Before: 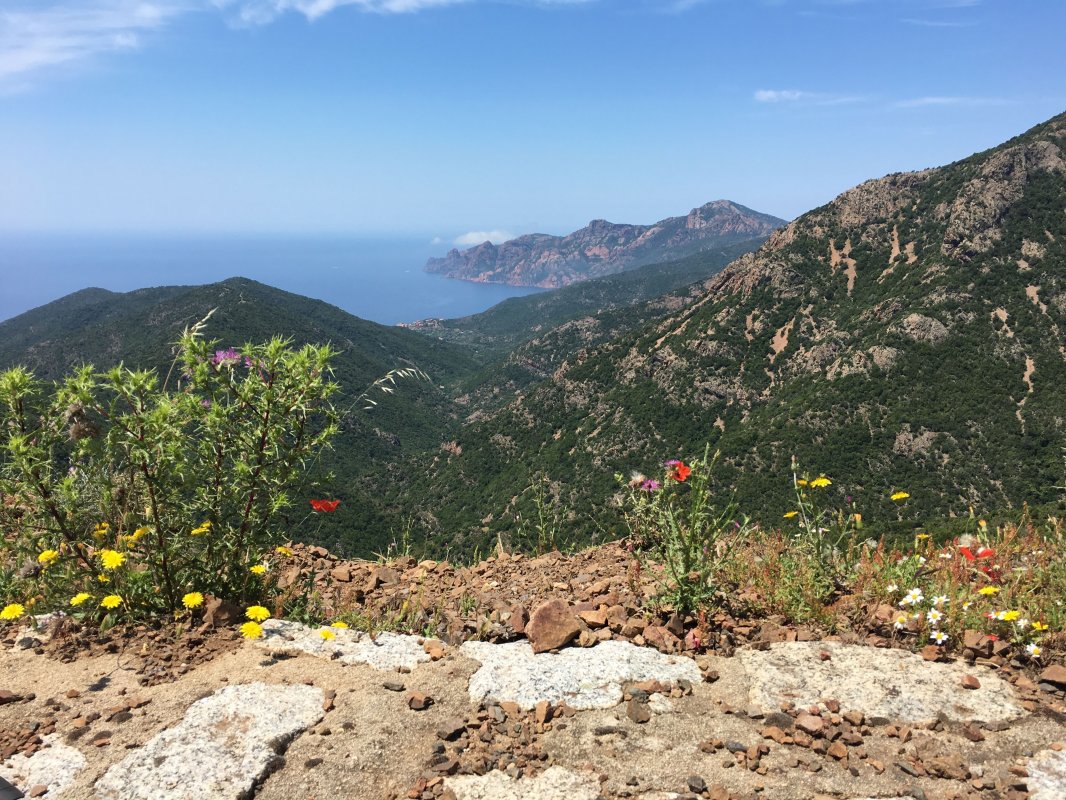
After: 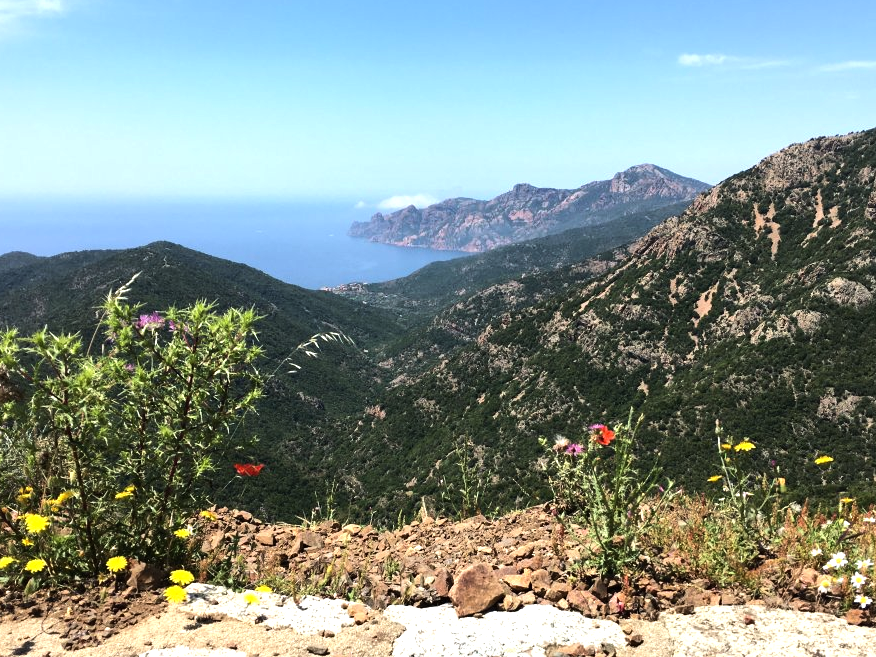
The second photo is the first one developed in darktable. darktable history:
tone equalizer: -8 EV -0.75 EV, -7 EV -0.7 EV, -6 EV -0.6 EV, -5 EV -0.4 EV, -3 EV 0.4 EV, -2 EV 0.6 EV, -1 EV 0.7 EV, +0 EV 0.75 EV, edges refinement/feathering 500, mask exposure compensation -1.57 EV, preserve details no
crop and rotate: left 7.196%, top 4.574%, right 10.605%, bottom 13.178%
